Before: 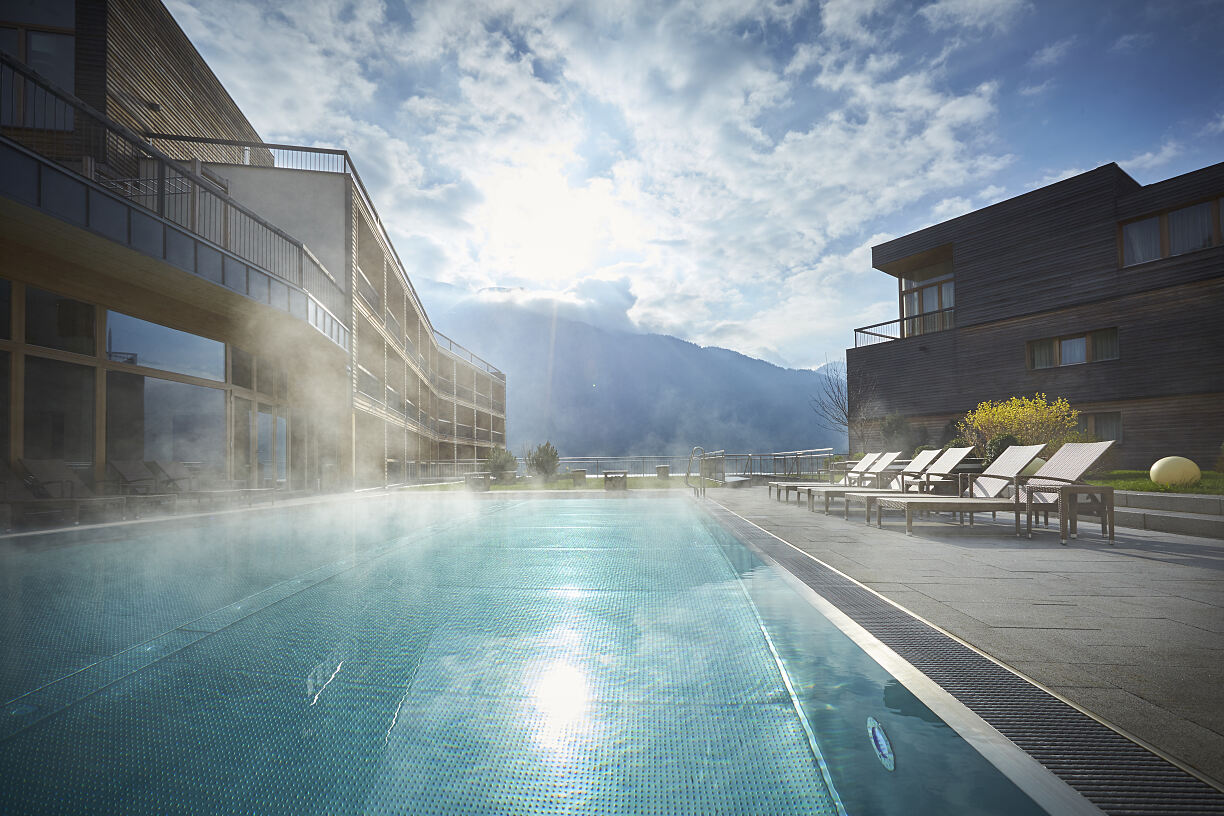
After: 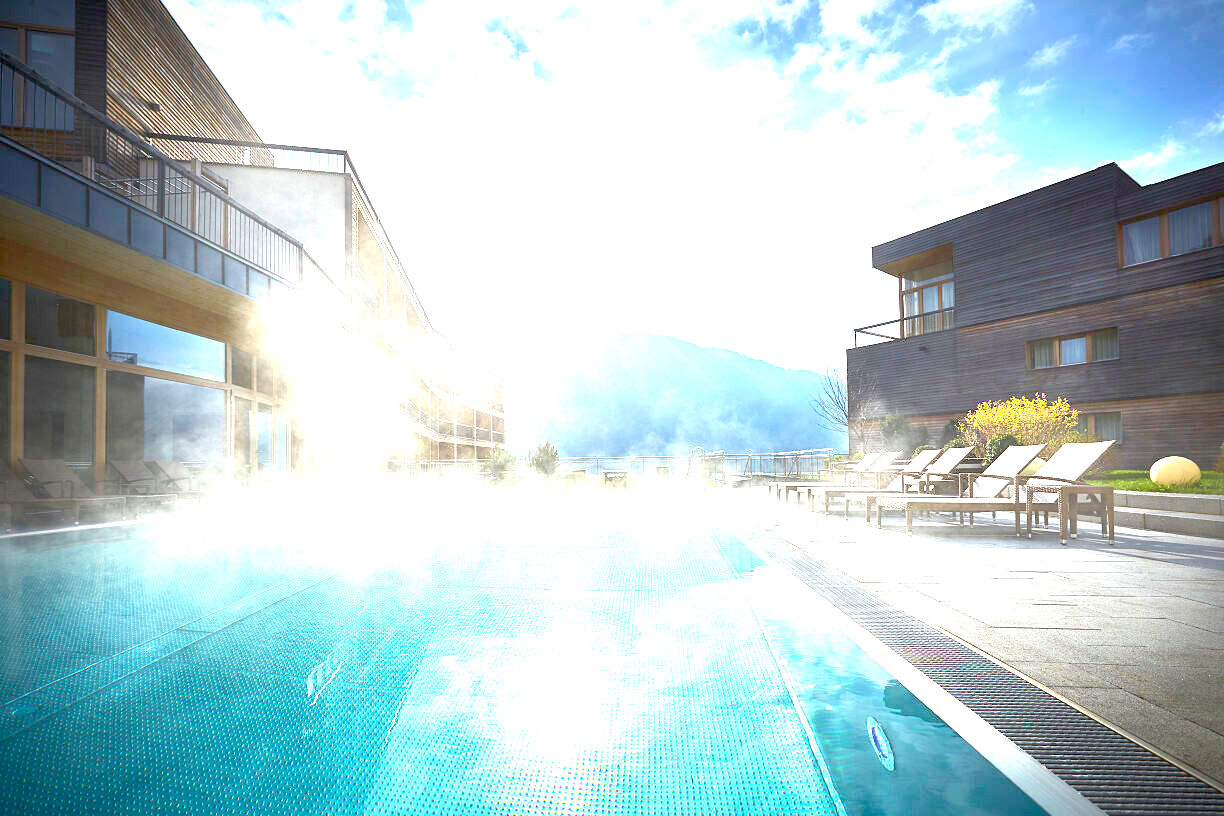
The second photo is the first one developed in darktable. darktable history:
color balance rgb: perceptual saturation grading › global saturation 20%, perceptual saturation grading › highlights -25.843%, perceptual saturation grading › shadows 24.138%
exposure: black level correction 0.001, exposure 1.866 EV, compensate exposure bias true, compensate highlight preservation false
